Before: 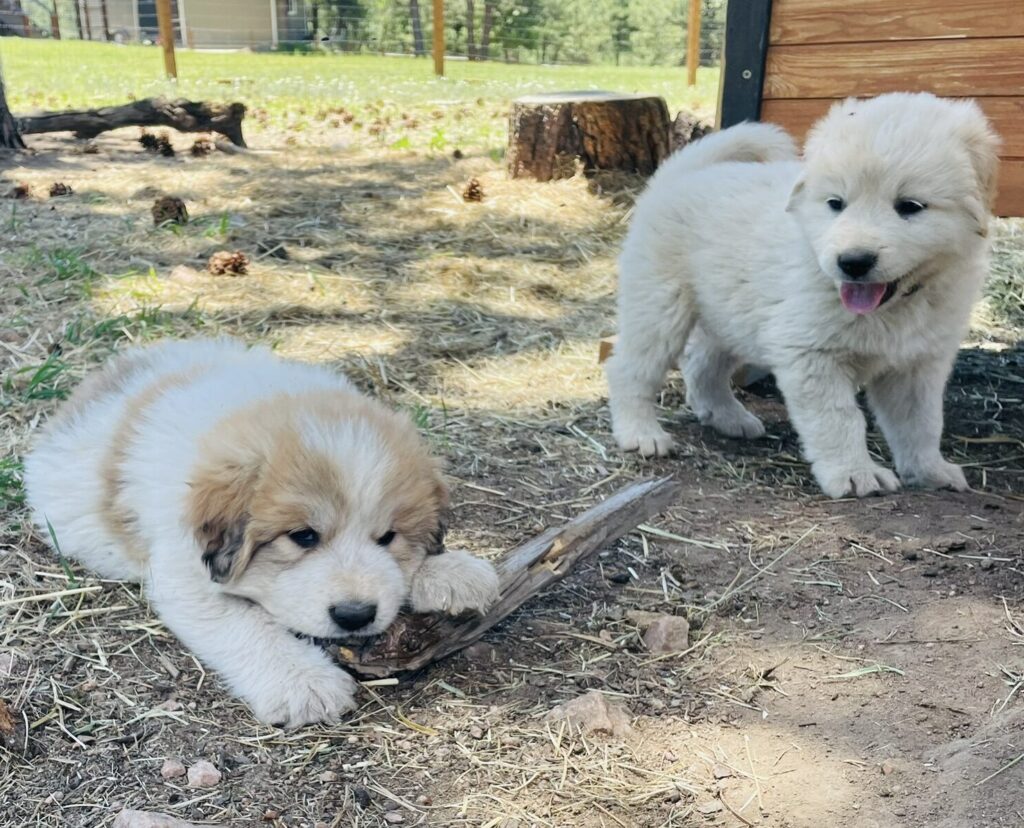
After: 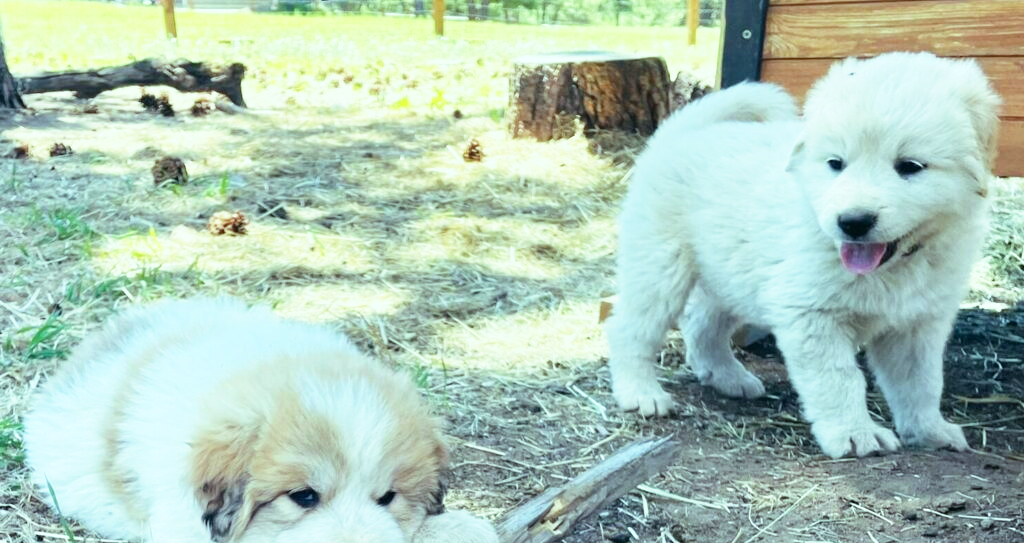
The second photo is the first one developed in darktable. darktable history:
color balance: mode lift, gamma, gain (sRGB), lift [0.997, 0.979, 1.021, 1.011], gamma [1, 1.084, 0.916, 0.998], gain [1, 0.87, 1.13, 1.101], contrast 4.55%, contrast fulcrum 38.24%, output saturation 104.09%
crop and rotate: top 4.848%, bottom 29.503%
shadows and highlights: shadows -70, highlights 35, soften with gaussian
base curve: curves: ch0 [(0, 0) (0.579, 0.807) (1, 1)], preserve colors none
